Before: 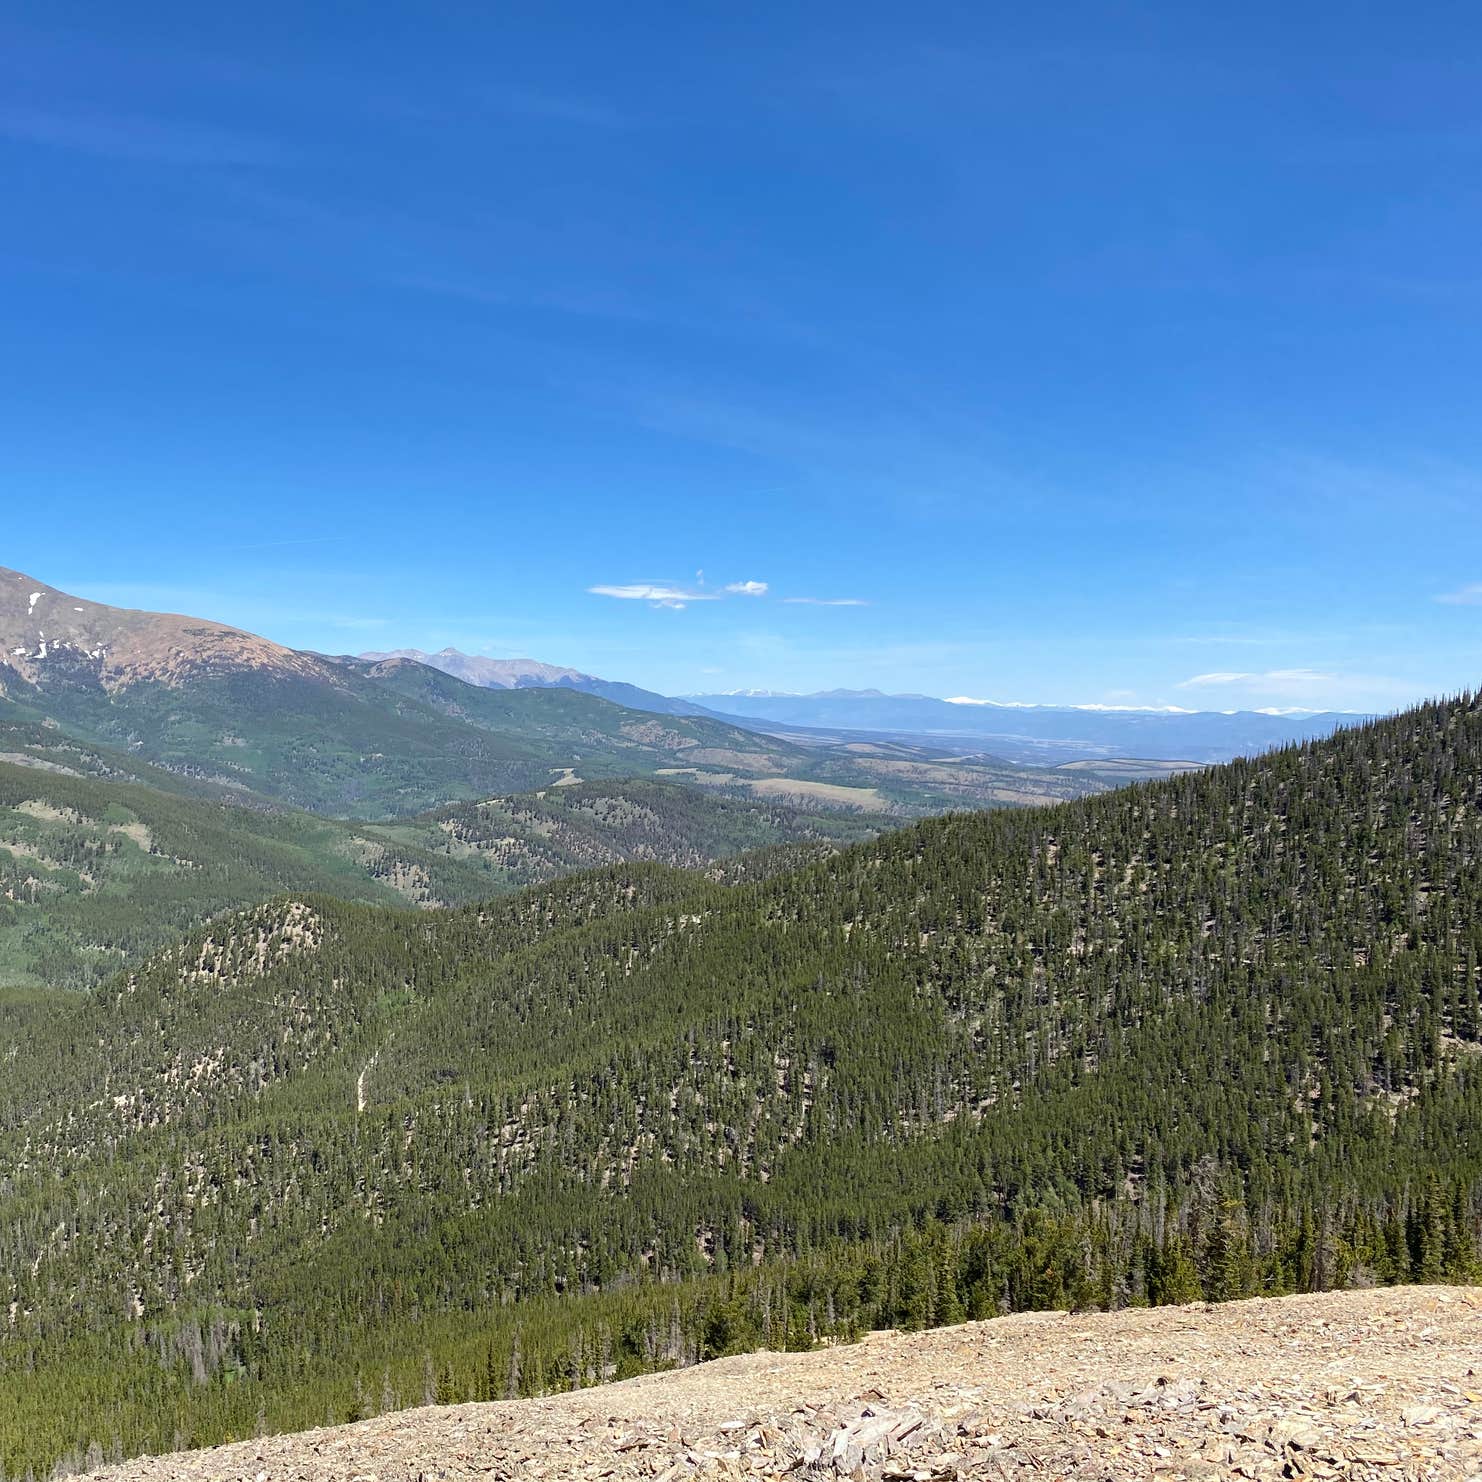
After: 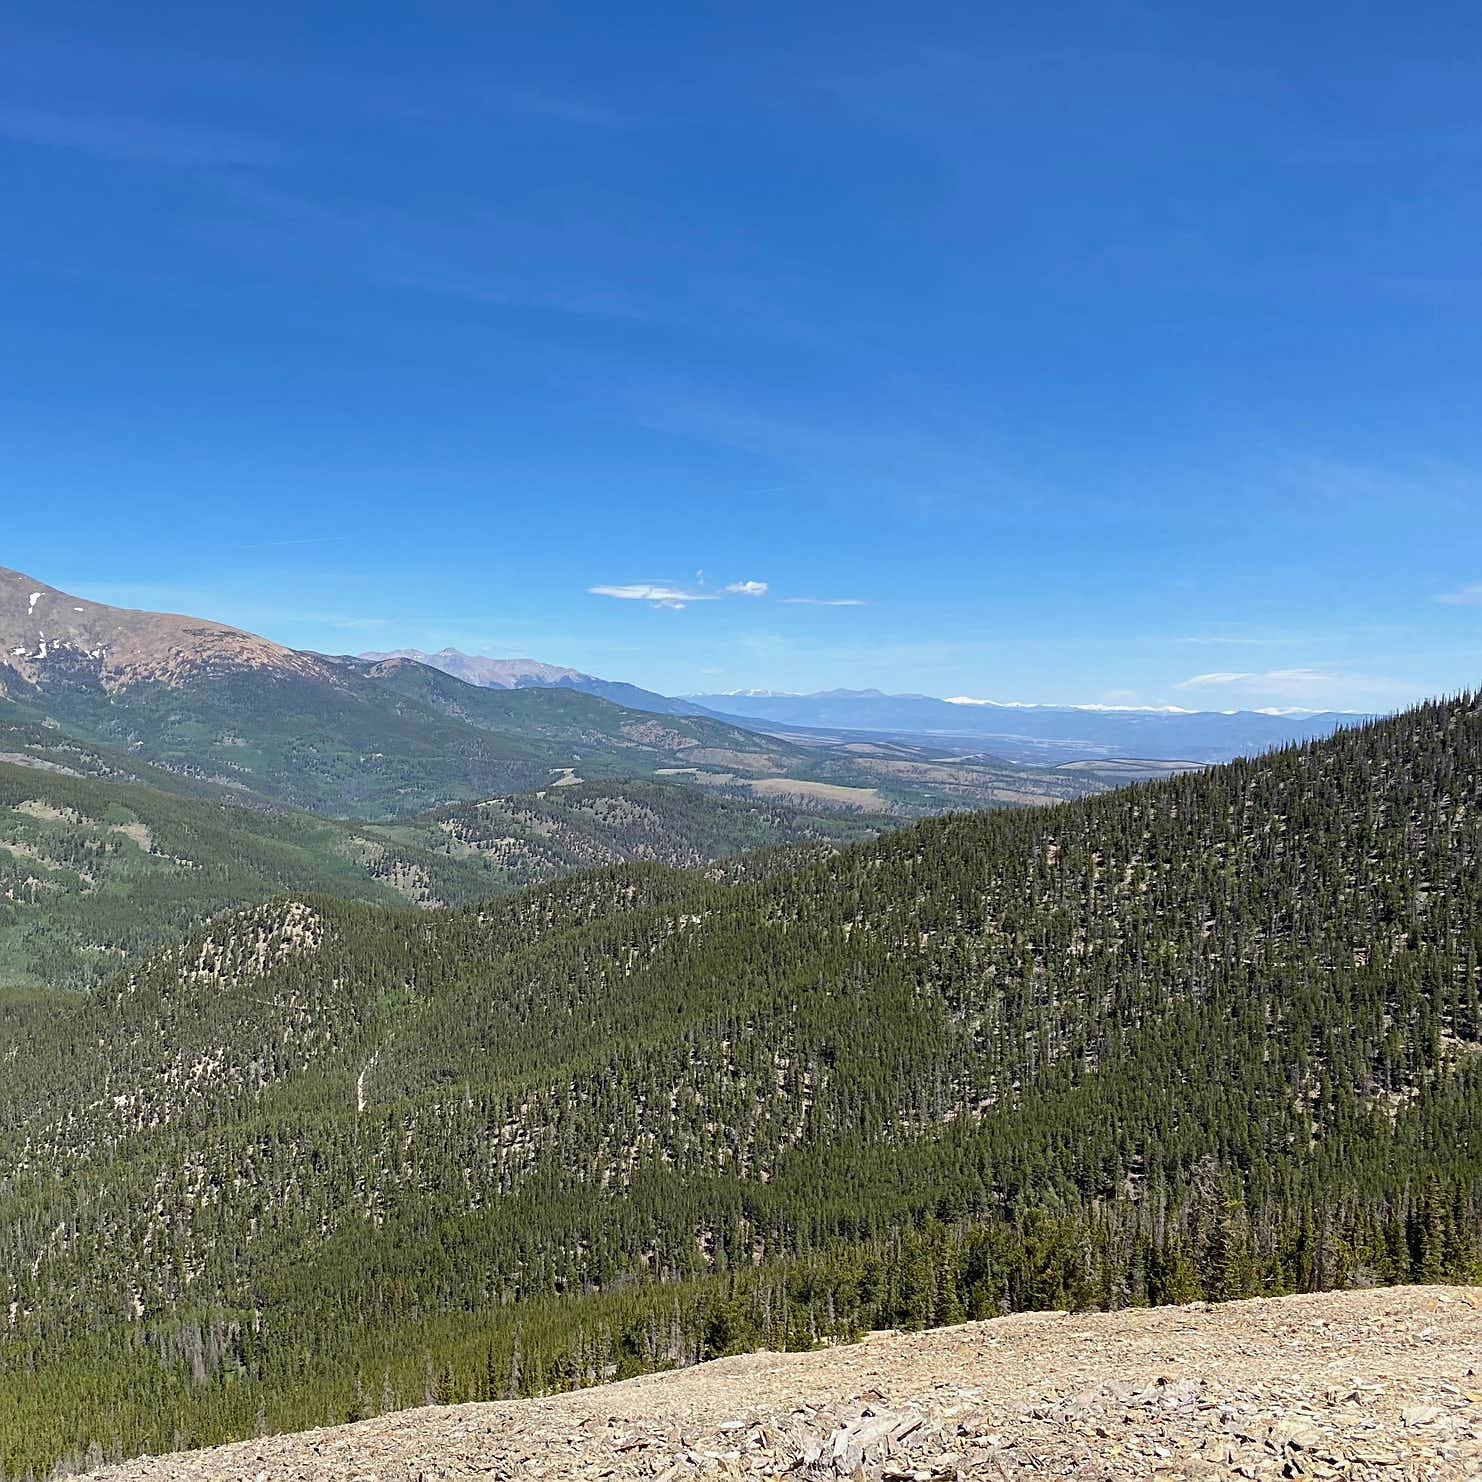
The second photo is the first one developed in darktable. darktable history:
exposure: exposure -0.153 EV, compensate exposure bias true, compensate highlight preservation false
sharpen: on, module defaults
